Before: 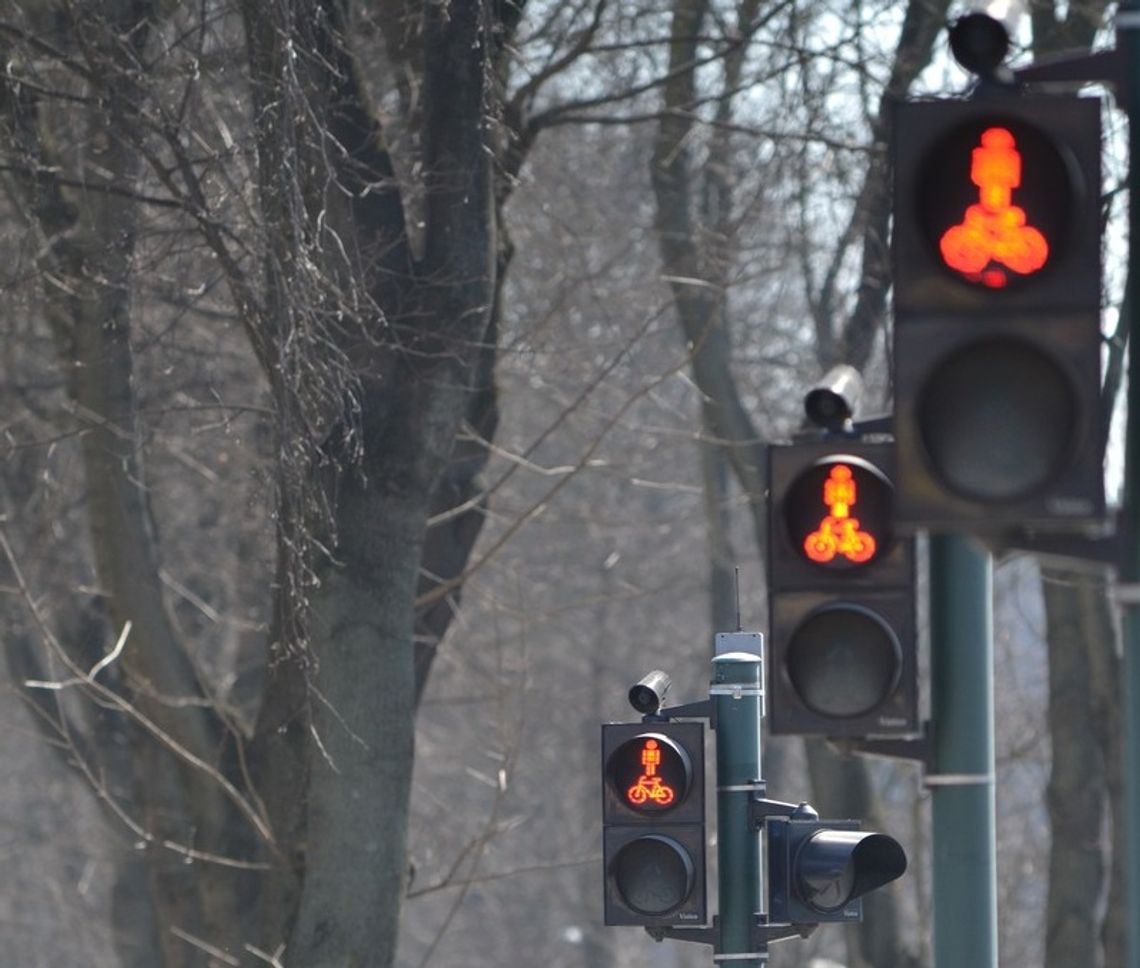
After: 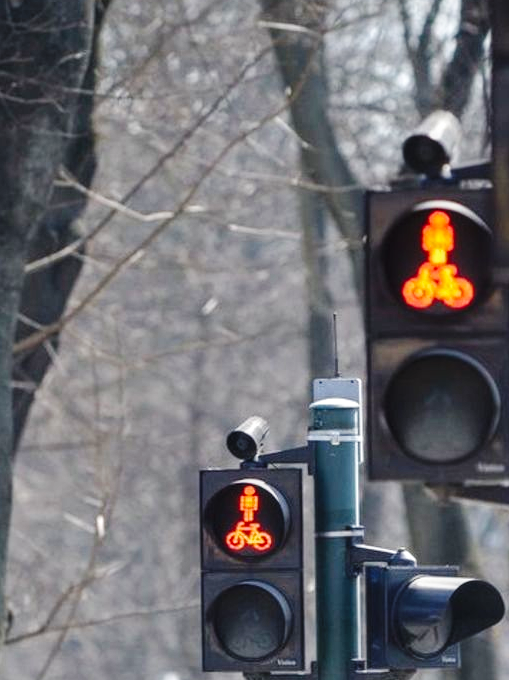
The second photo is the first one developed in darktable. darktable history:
local contrast: on, module defaults
crop: left 35.265%, top 26.33%, right 20.072%, bottom 3.399%
base curve: curves: ch0 [(0, 0) (0.036, 0.025) (0.121, 0.166) (0.206, 0.329) (0.605, 0.79) (1, 1)], preserve colors none
